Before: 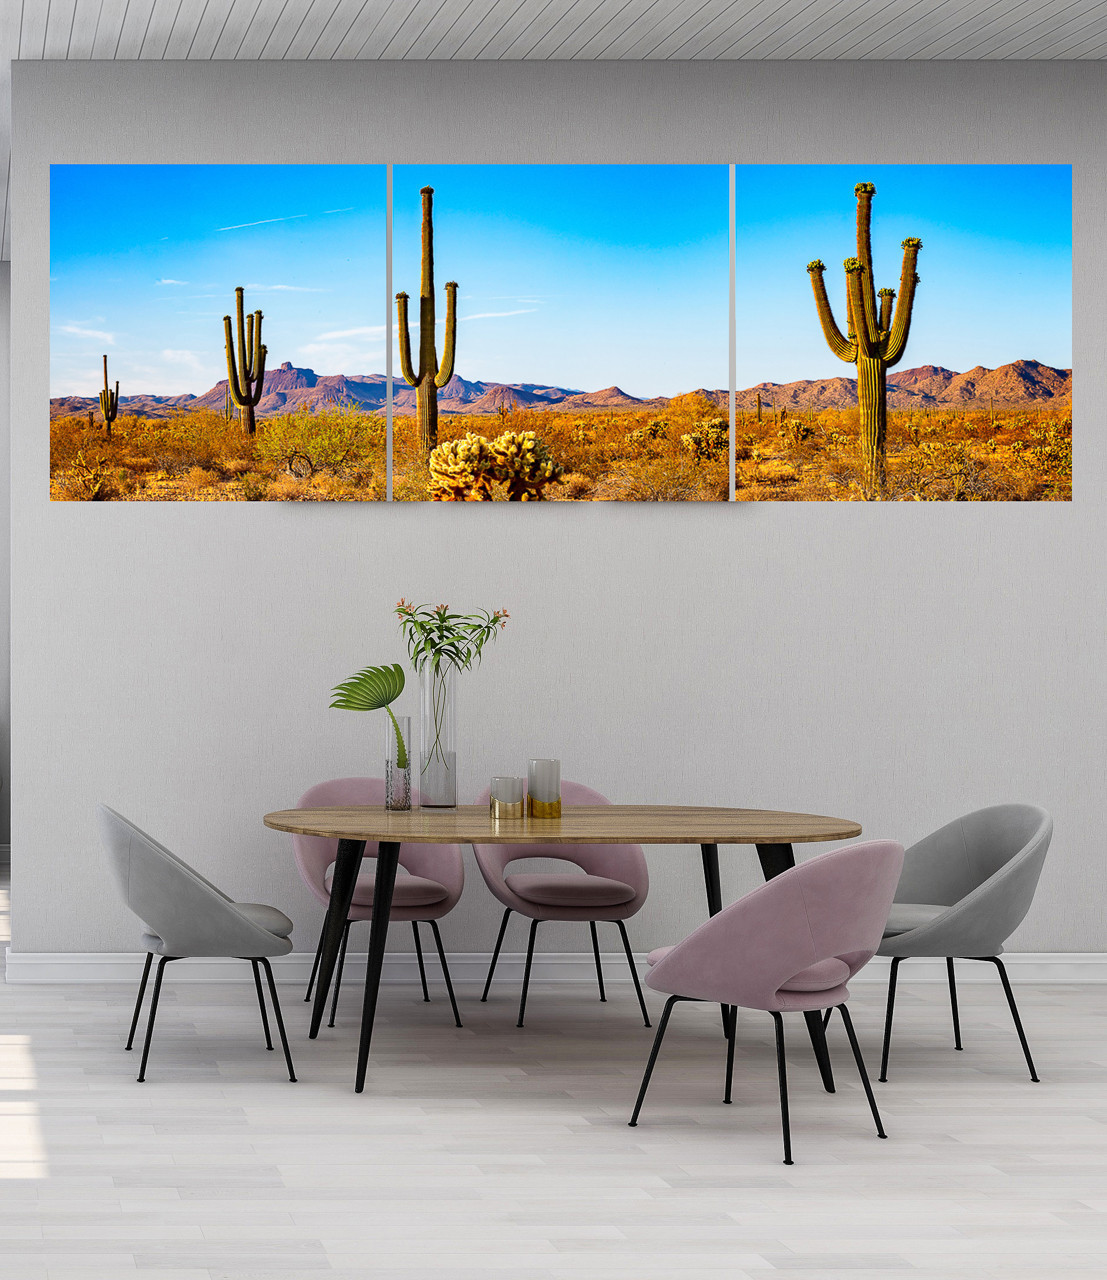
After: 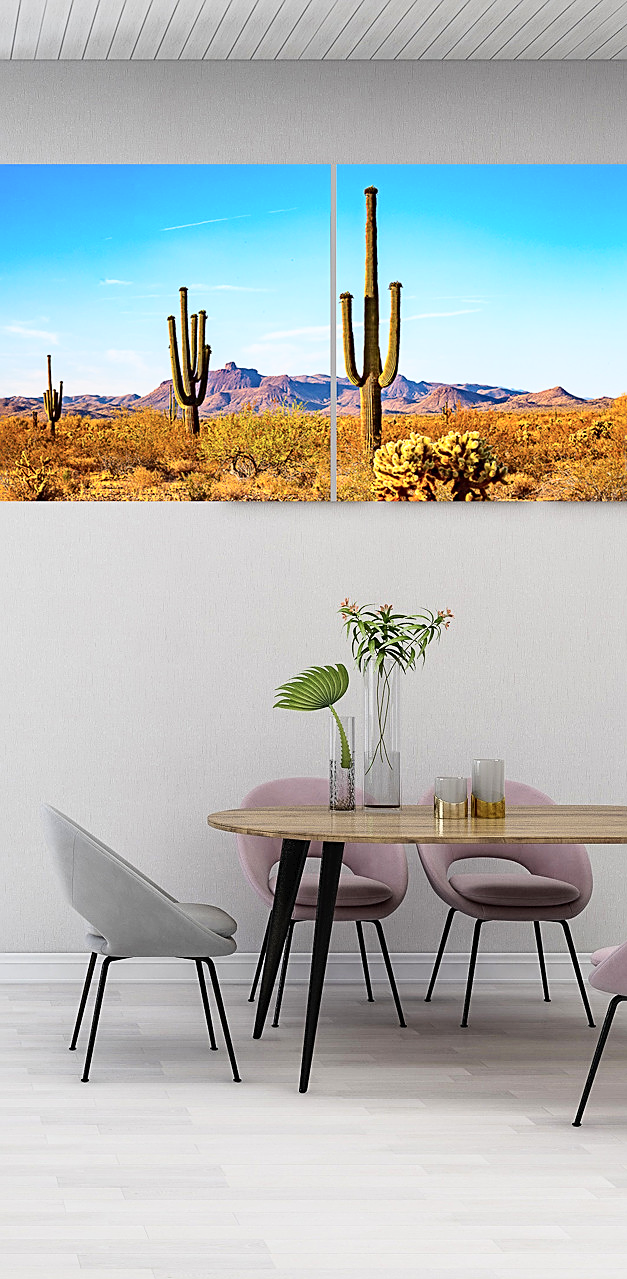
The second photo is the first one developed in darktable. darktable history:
crop: left 5.08%, right 38.211%
tone curve: curves: ch0 [(0, 0) (0.003, 0.023) (0.011, 0.025) (0.025, 0.029) (0.044, 0.047) (0.069, 0.079) (0.1, 0.113) (0.136, 0.152) (0.177, 0.199) (0.224, 0.26) (0.277, 0.333) (0.335, 0.404) (0.399, 0.48) (0.468, 0.559) (0.543, 0.635) (0.623, 0.713) (0.709, 0.797) (0.801, 0.879) (0.898, 0.953) (1, 1)], color space Lab, independent channels, preserve colors none
sharpen: on, module defaults
